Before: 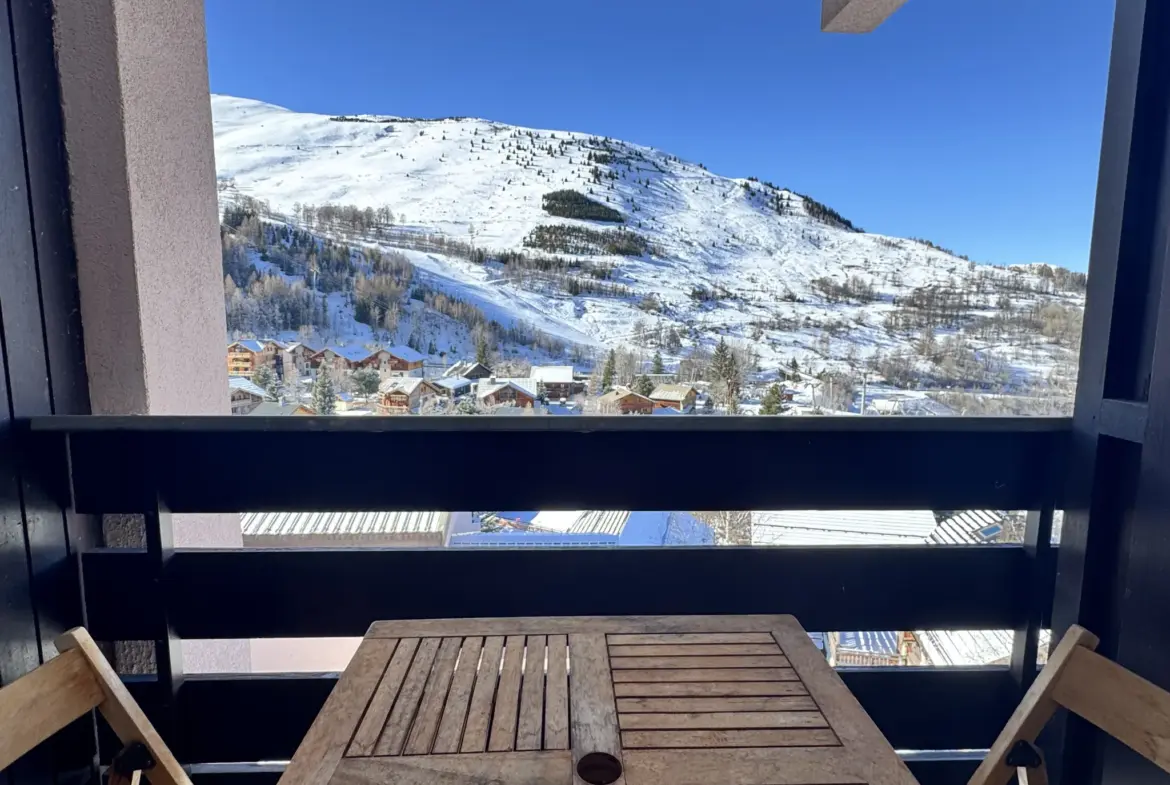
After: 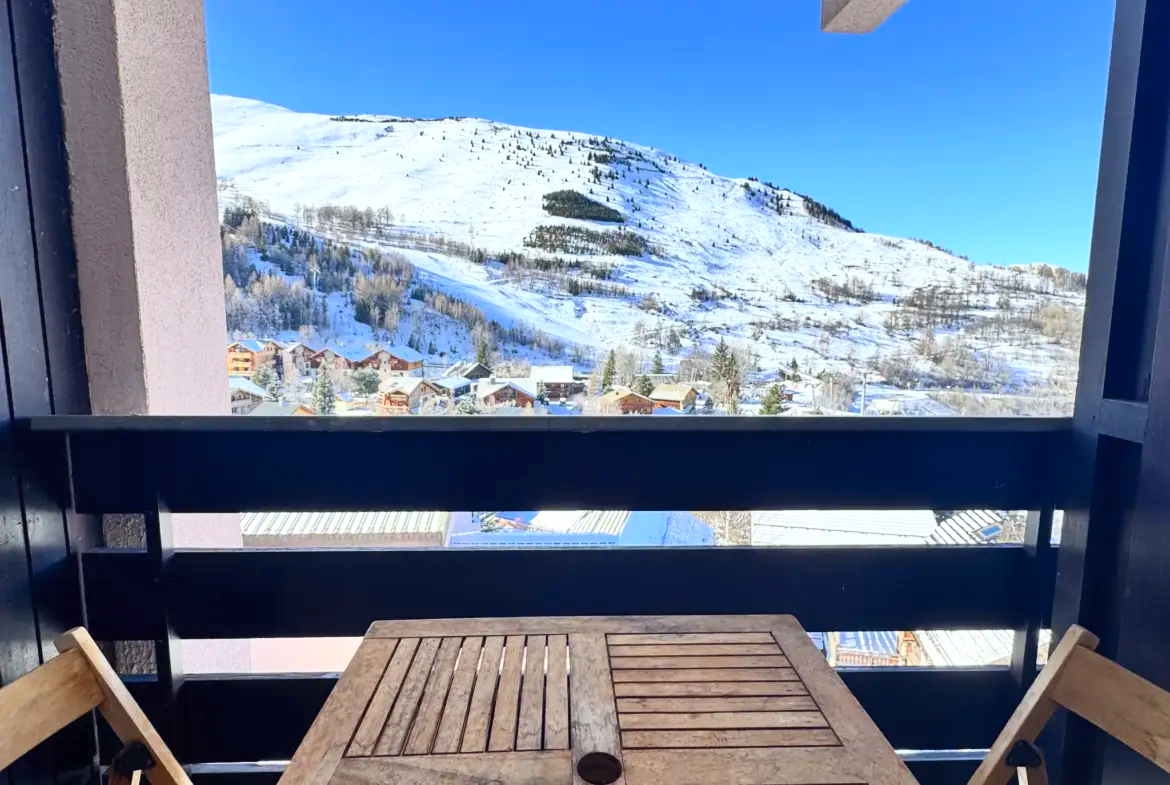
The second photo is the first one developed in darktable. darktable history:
contrast brightness saturation: contrast 0.238, brightness 0.243, saturation 0.376
